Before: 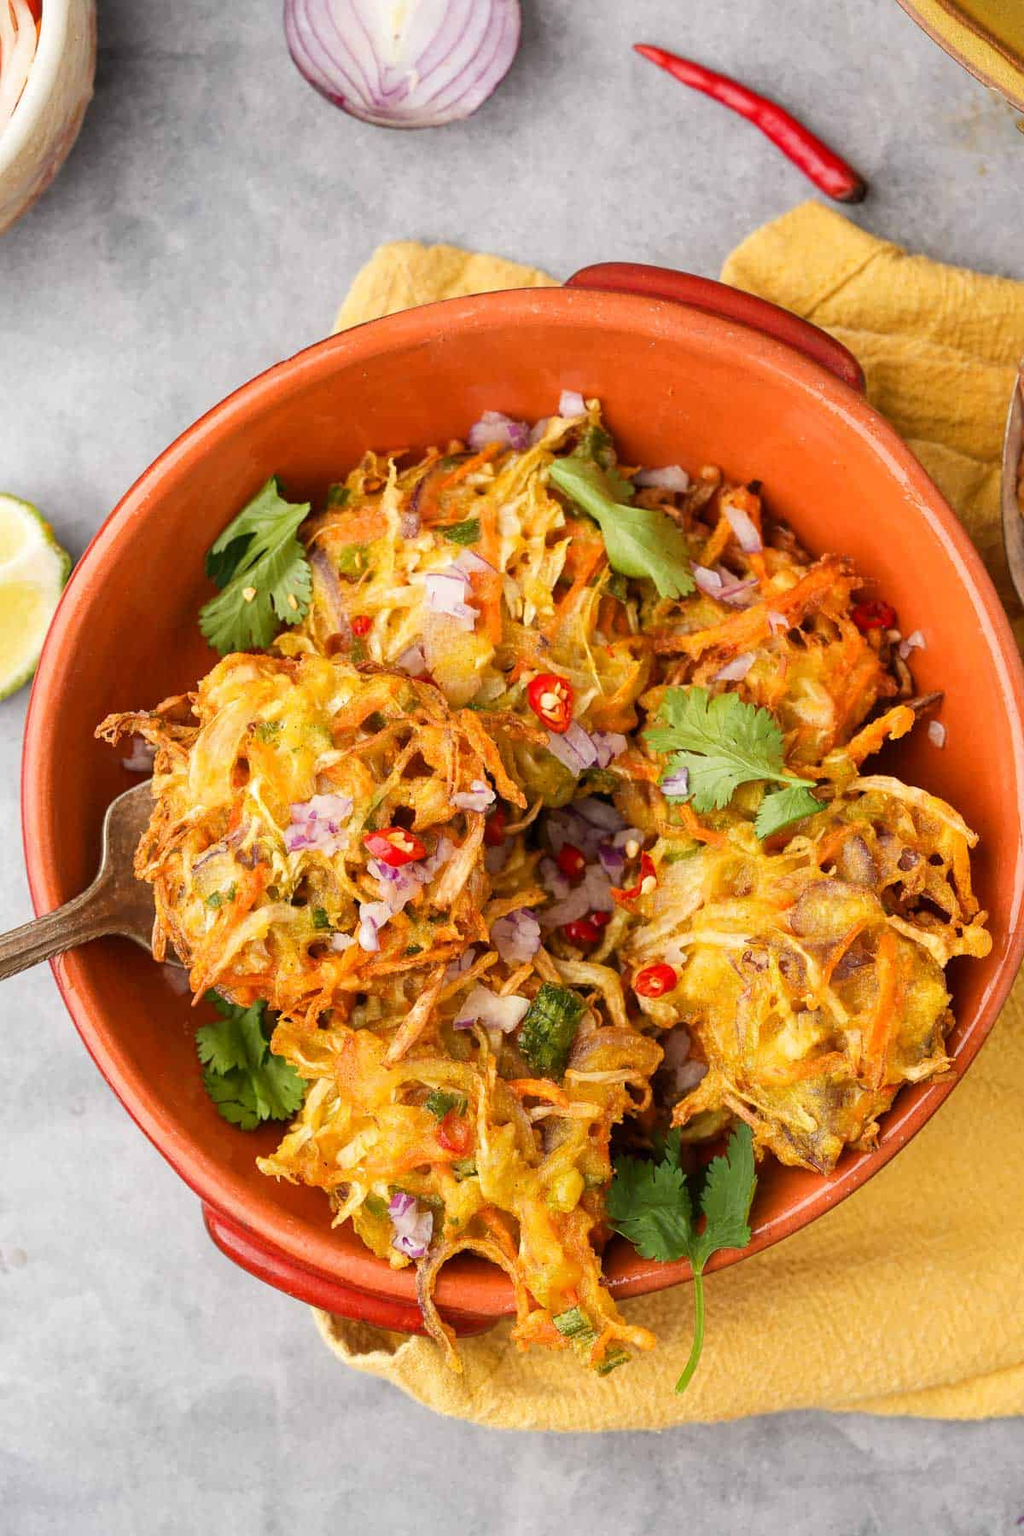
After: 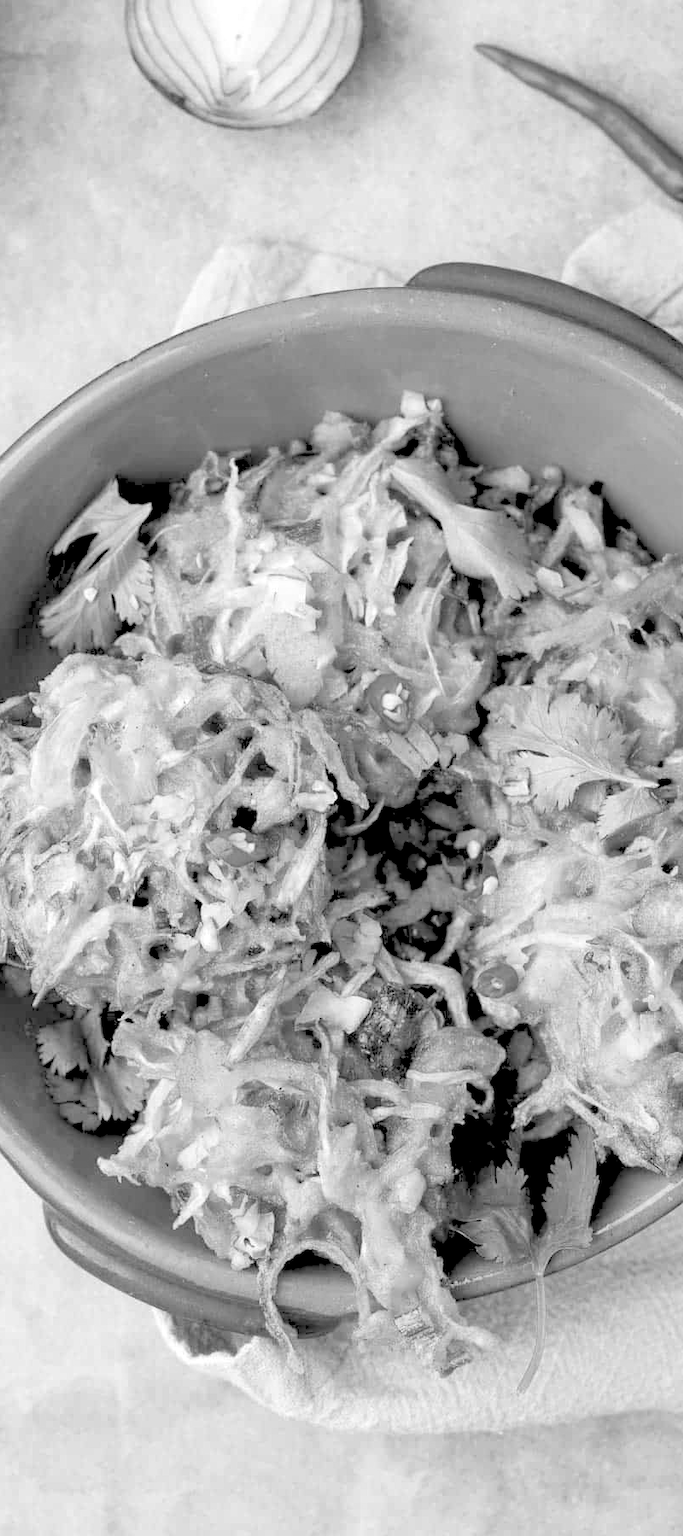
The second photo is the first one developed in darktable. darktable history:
color balance: mode lift, gamma, gain (sRGB), lift [0.997, 0.979, 1.021, 1.011], gamma [1, 1.084, 0.916, 0.998], gain [1, 0.87, 1.13, 1.101], contrast 4.55%, contrast fulcrum 38.24%, output saturation 104.09%
monochrome: on, module defaults
rgb levels: levels [[0.027, 0.429, 0.996], [0, 0.5, 1], [0, 0.5, 1]]
crop and rotate: left 15.546%, right 17.787%
